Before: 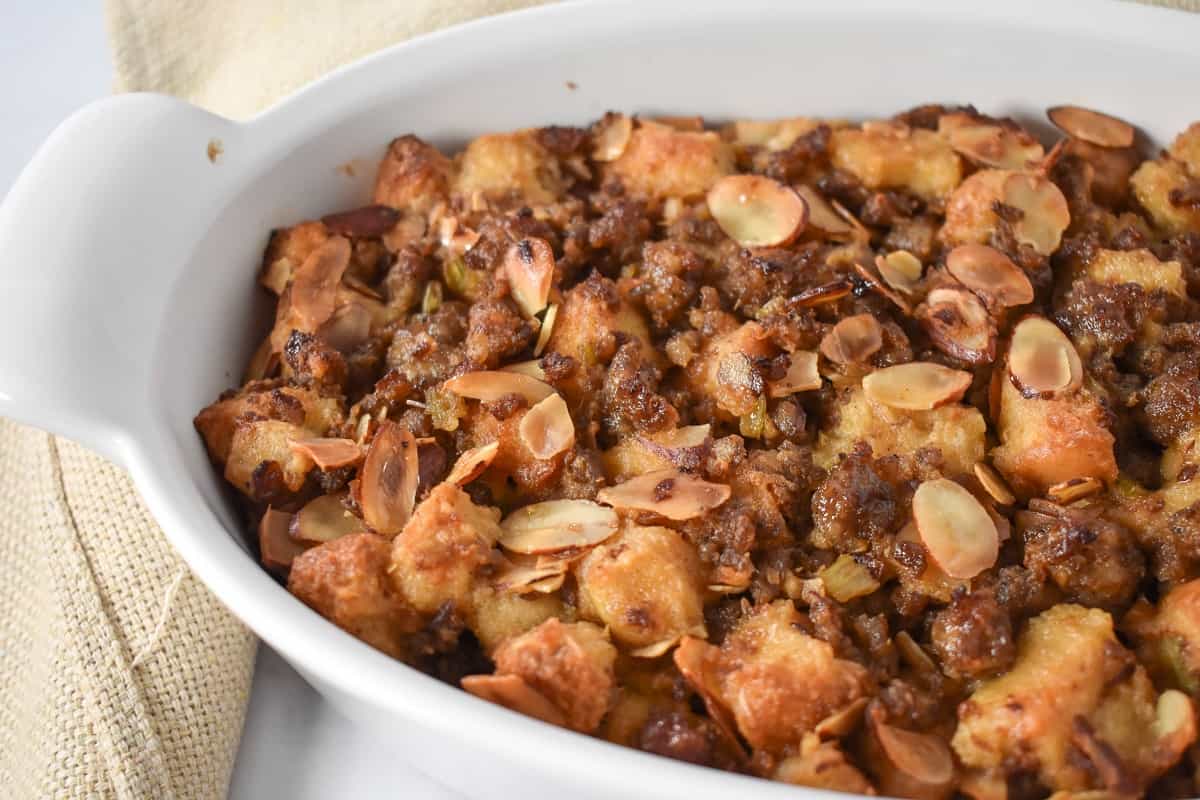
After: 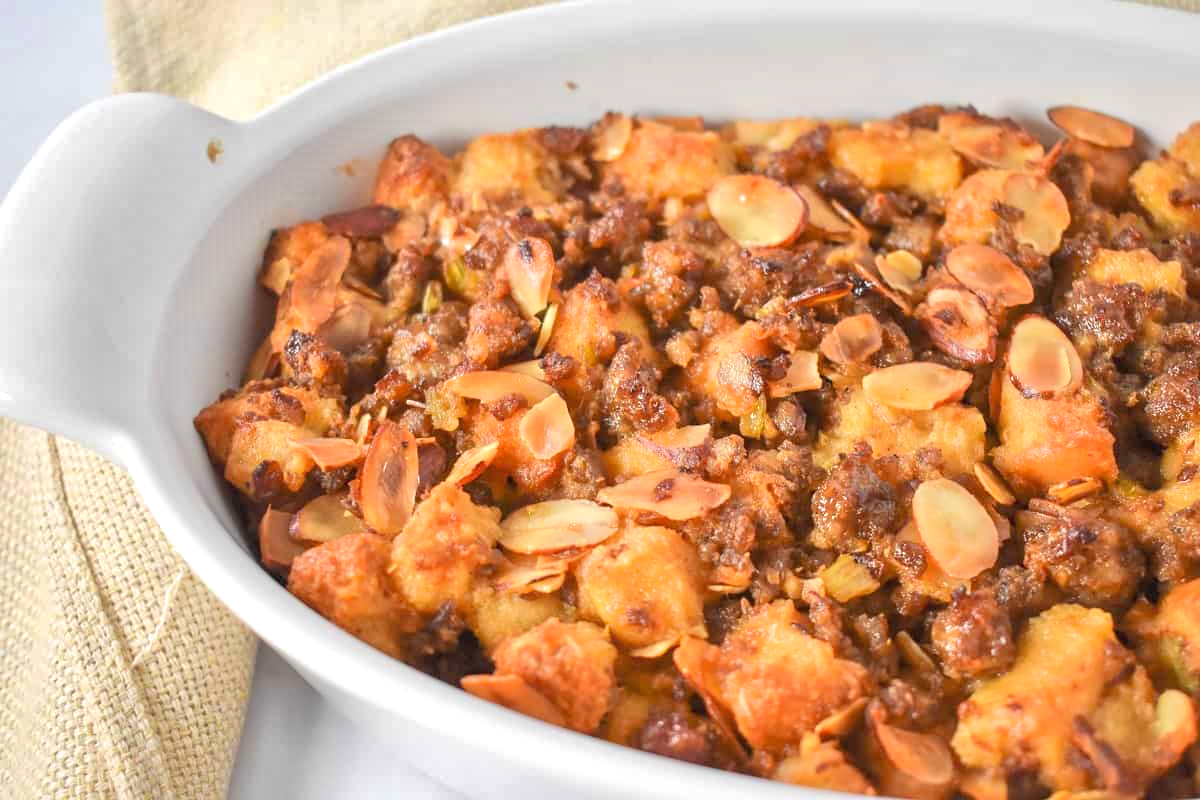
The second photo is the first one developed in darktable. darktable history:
shadows and highlights: on, module defaults
tone equalizer: -7 EV 0.161 EV, -6 EV 0.577 EV, -5 EV 1.11 EV, -4 EV 1.35 EV, -3 EV 1.13 EV, -2 EV 0.6 EV, -1 EV 0.148 EV, edges refinement/feathering 500, mask exposure compensation -1.57 EV, preserve details guided filter
